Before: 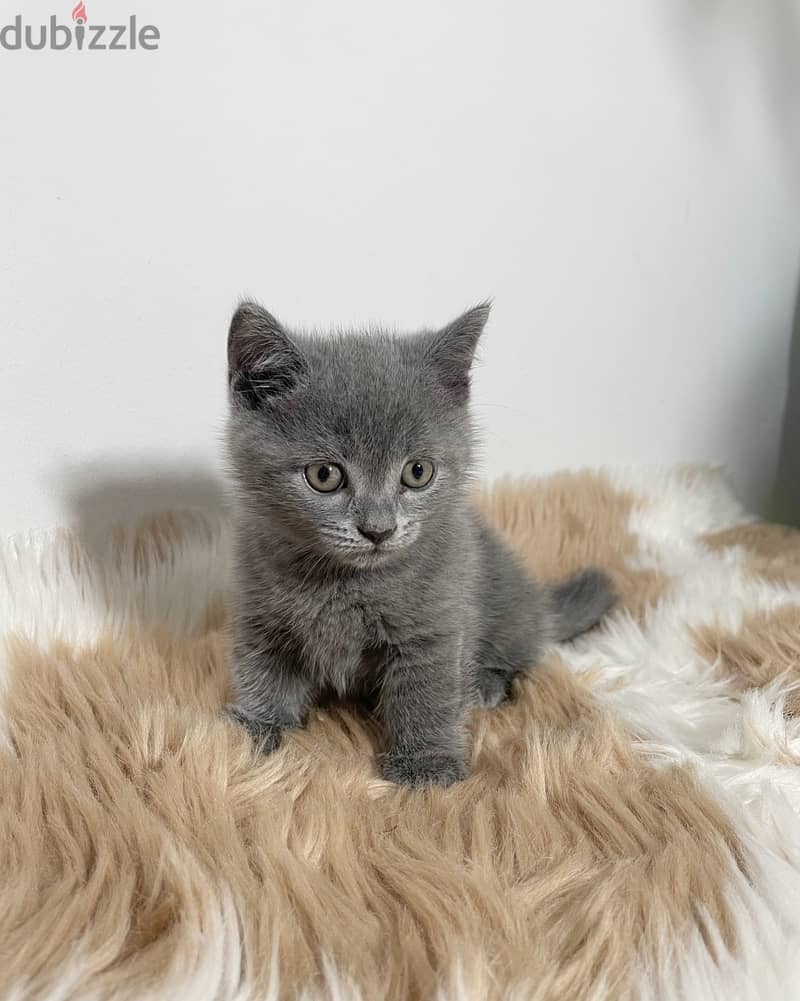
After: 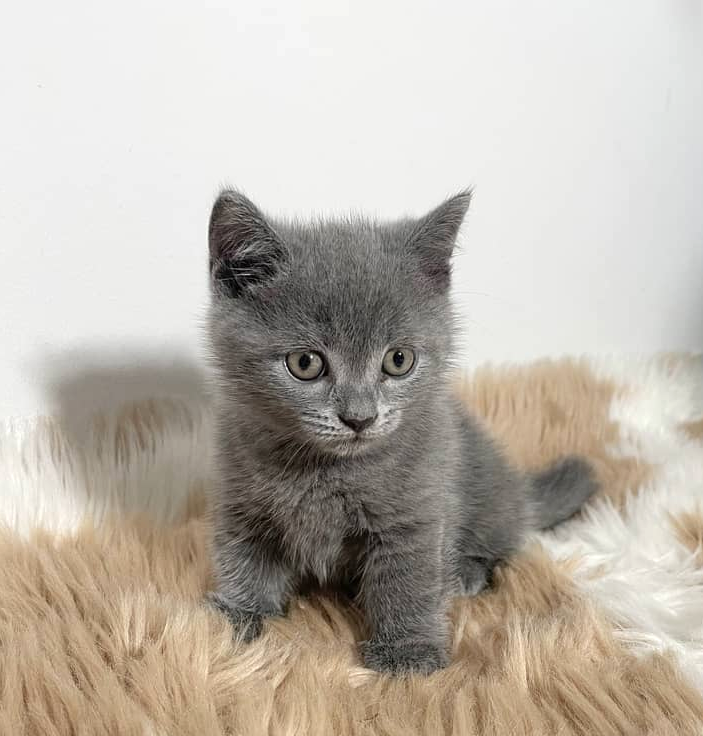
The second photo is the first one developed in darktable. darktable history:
crop and rotate: left 2.425%, top 11.305%, right 9.6%, bottom 15.08%
exposure: exposure 0.2 EV, compensate highlight preservation false
